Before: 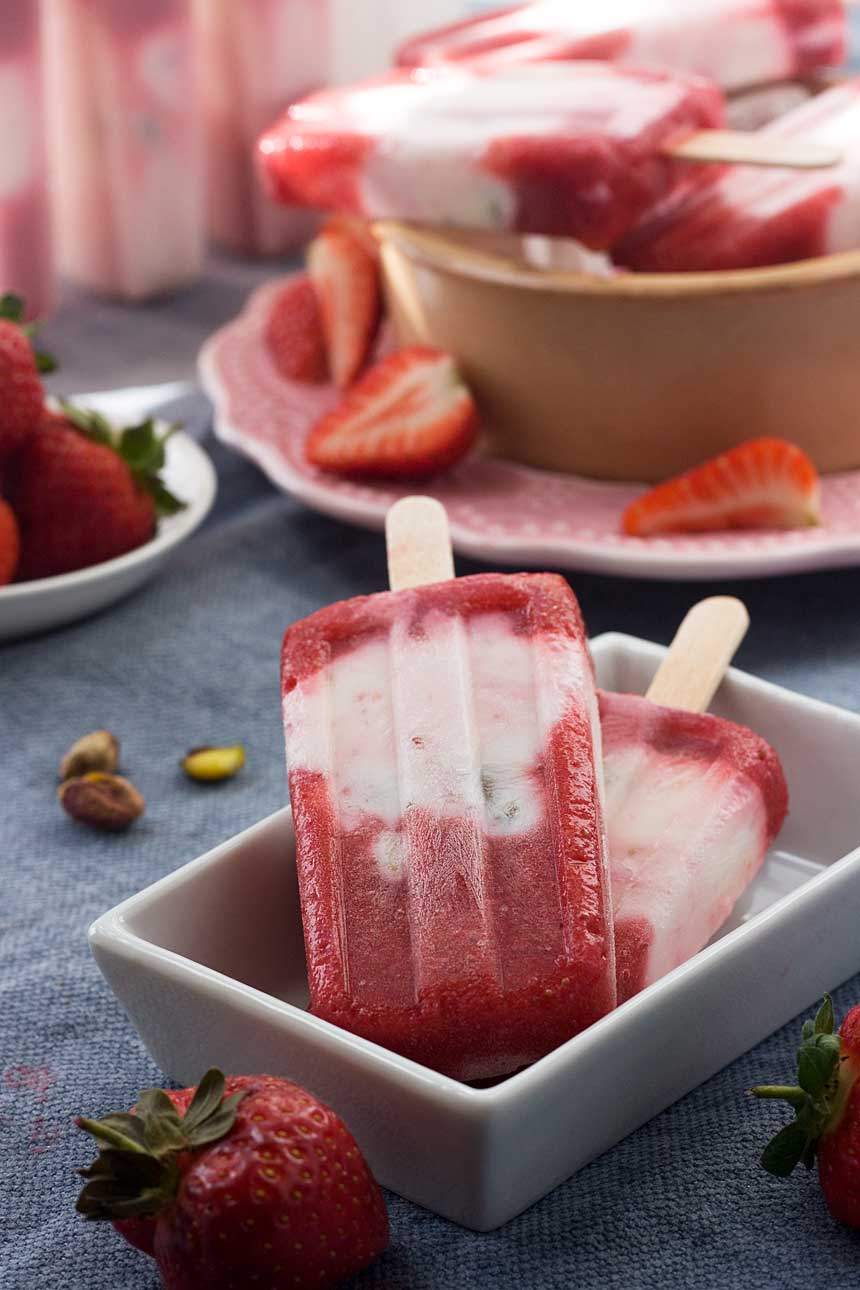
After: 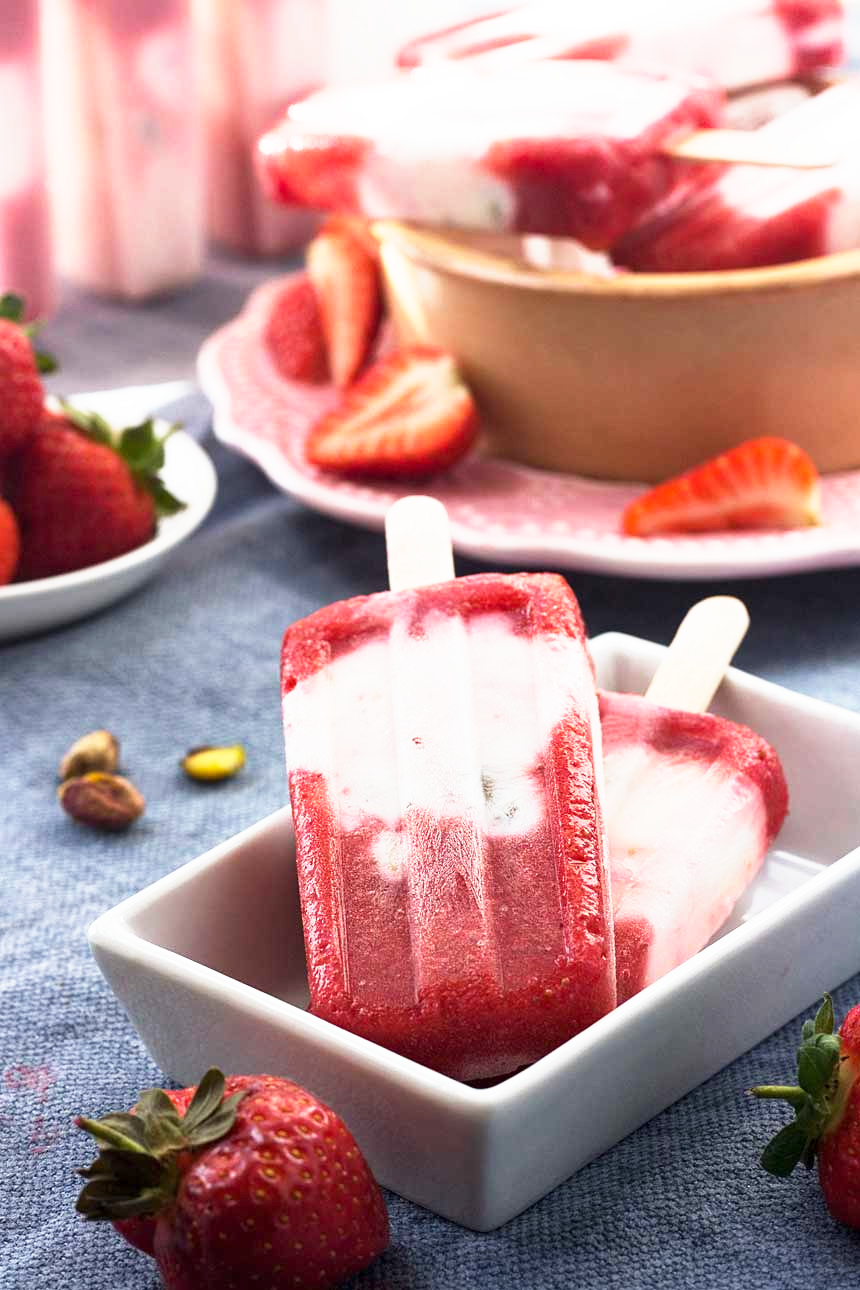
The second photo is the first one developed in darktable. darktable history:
shadows and highlights: shadows 29.32, highlights -29.32, low approximation 0.01, soften with gaussian
base curve: curves: ch0 [(0, 0) (0.495, 0.917) (1, 1)], preserve colors none
